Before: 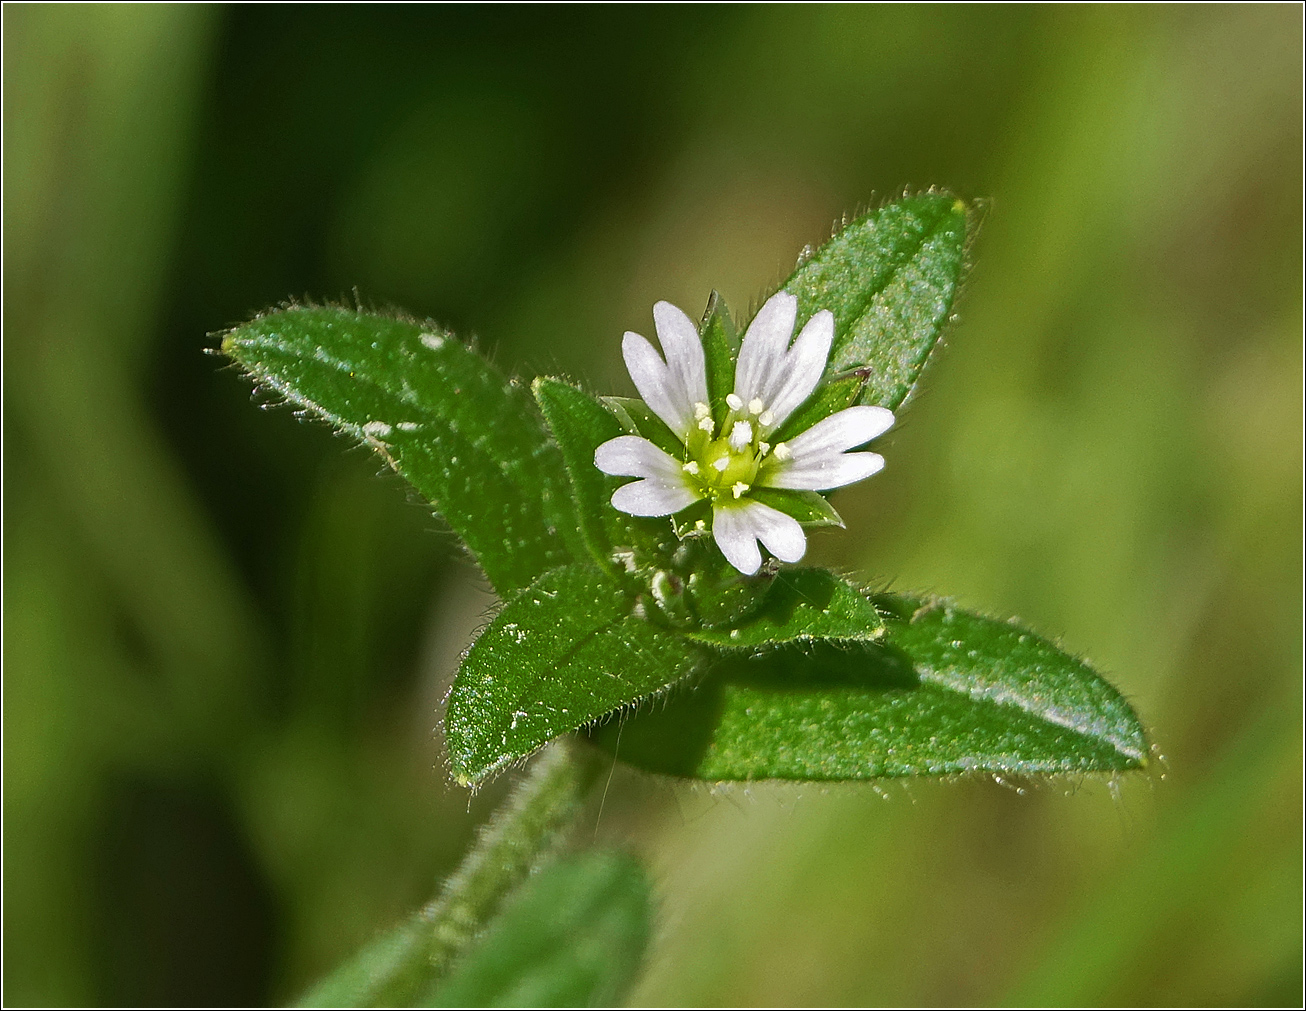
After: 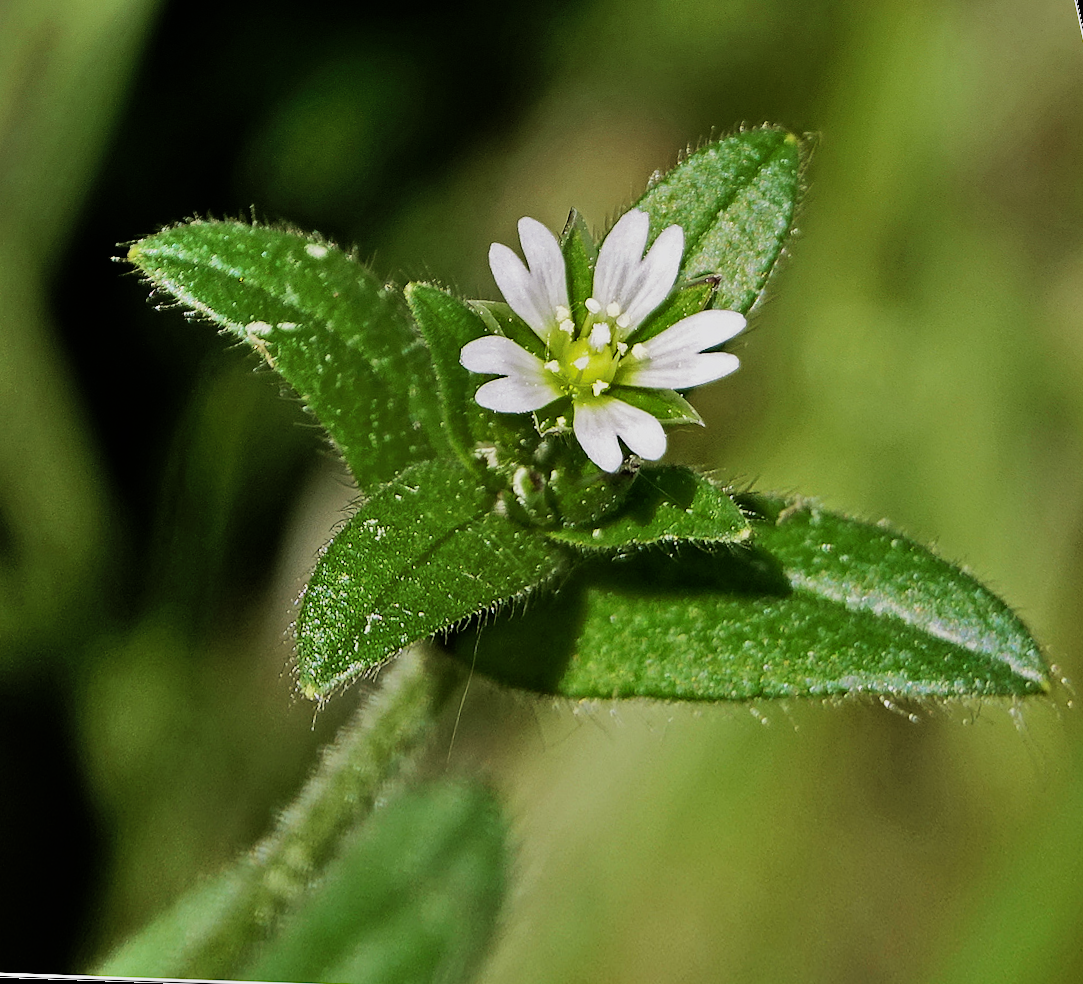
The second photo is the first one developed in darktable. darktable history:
filmic rgb: black relative exposure -5 EV, hardness 2.88, contrast 1.3, highlights saturation mix -30%
rotate and perspective: rotation 0.72°, lens shift (vertical) -0.352, lens shift (horizontal) -0.051, crop left 0.152, crop right 0.859, crop top 0.019, crop bottom 0.964
shadows and highlights: shadows color adjustment 97.66%, soften with gaussian
